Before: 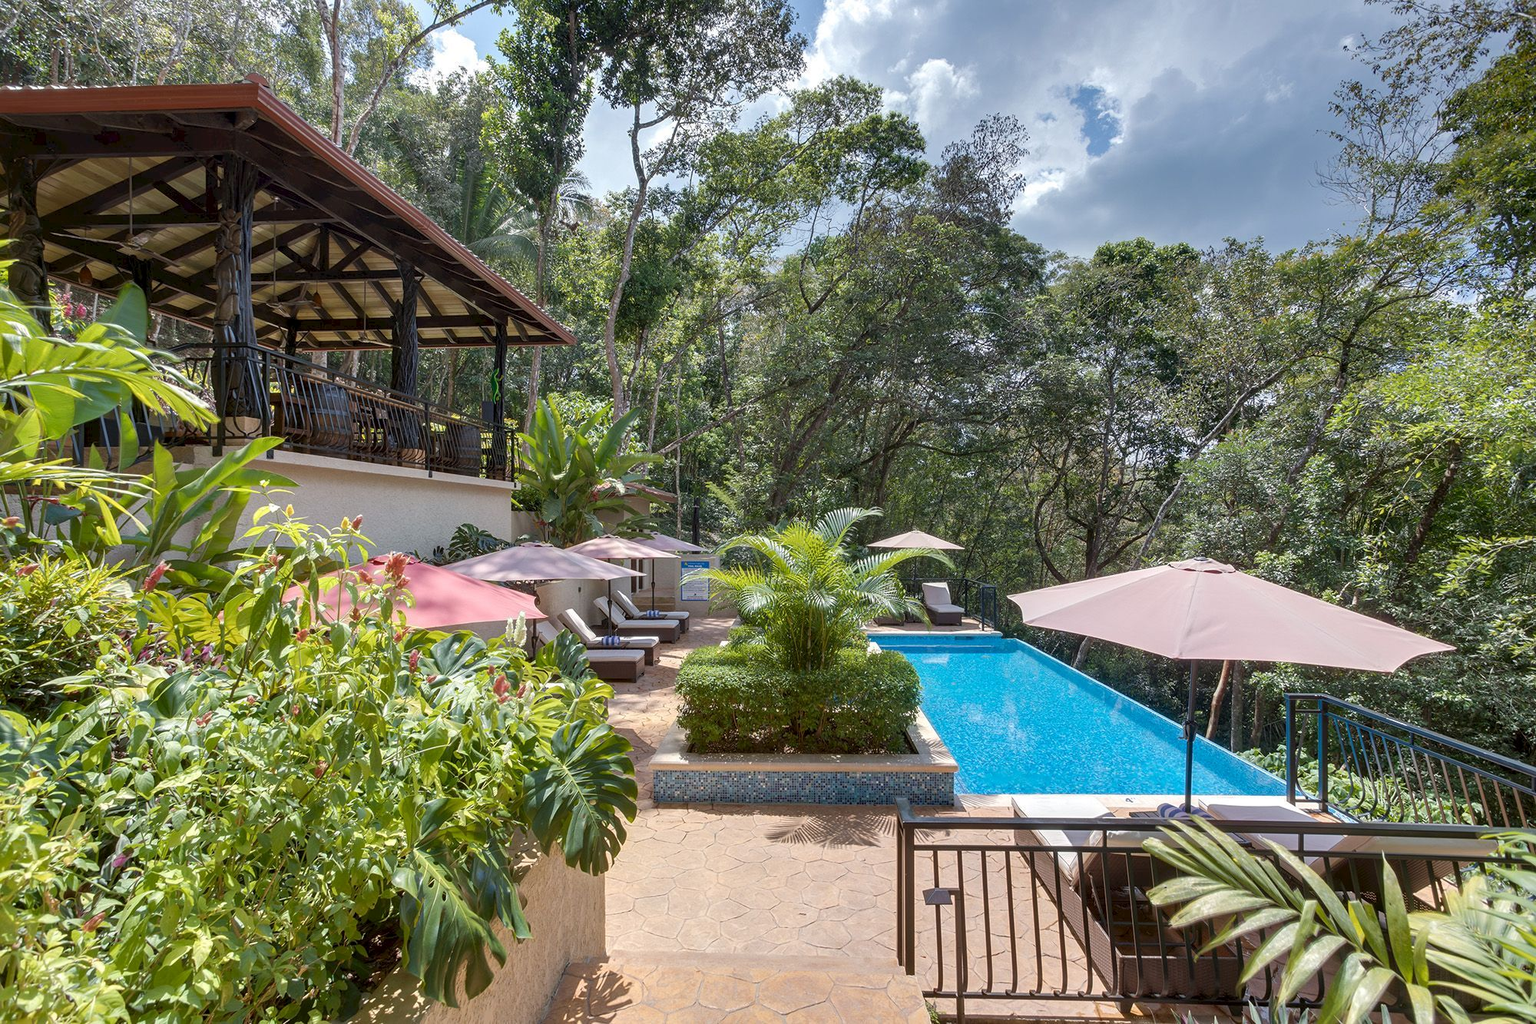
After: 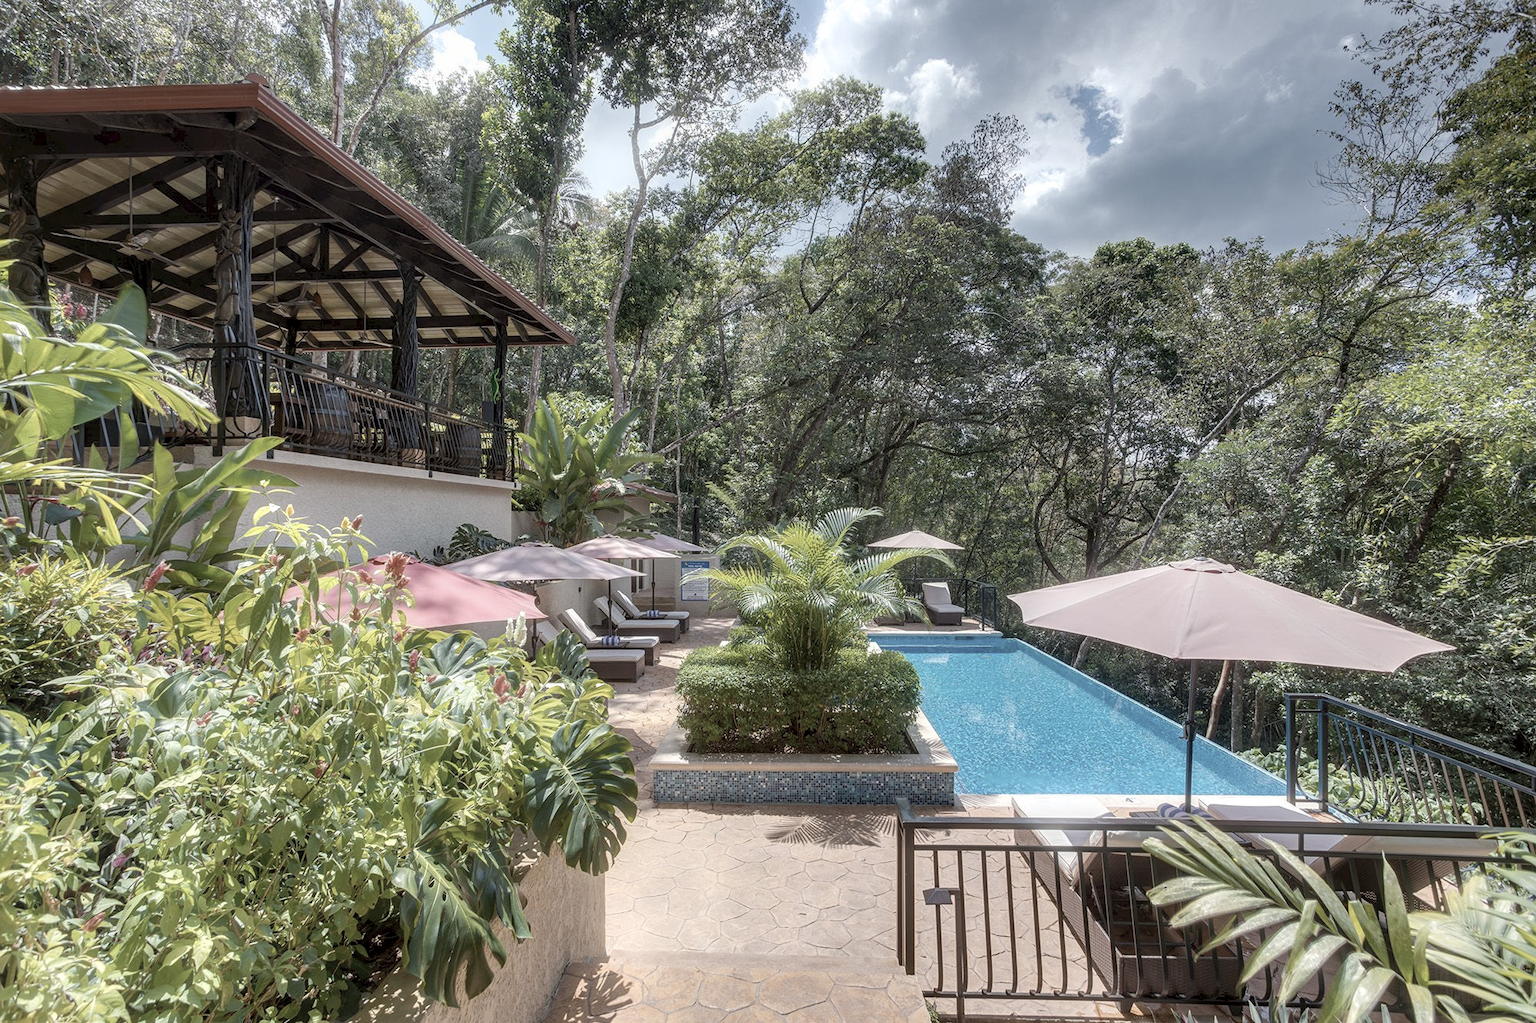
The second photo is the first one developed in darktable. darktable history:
contrast brightness saturation: contrast -0.05, saturation -0.41
rotate and perspective: automatic cropping off
bloom: size 5%, threshold 95%, strength 15%
local contrast: on, module defaults
